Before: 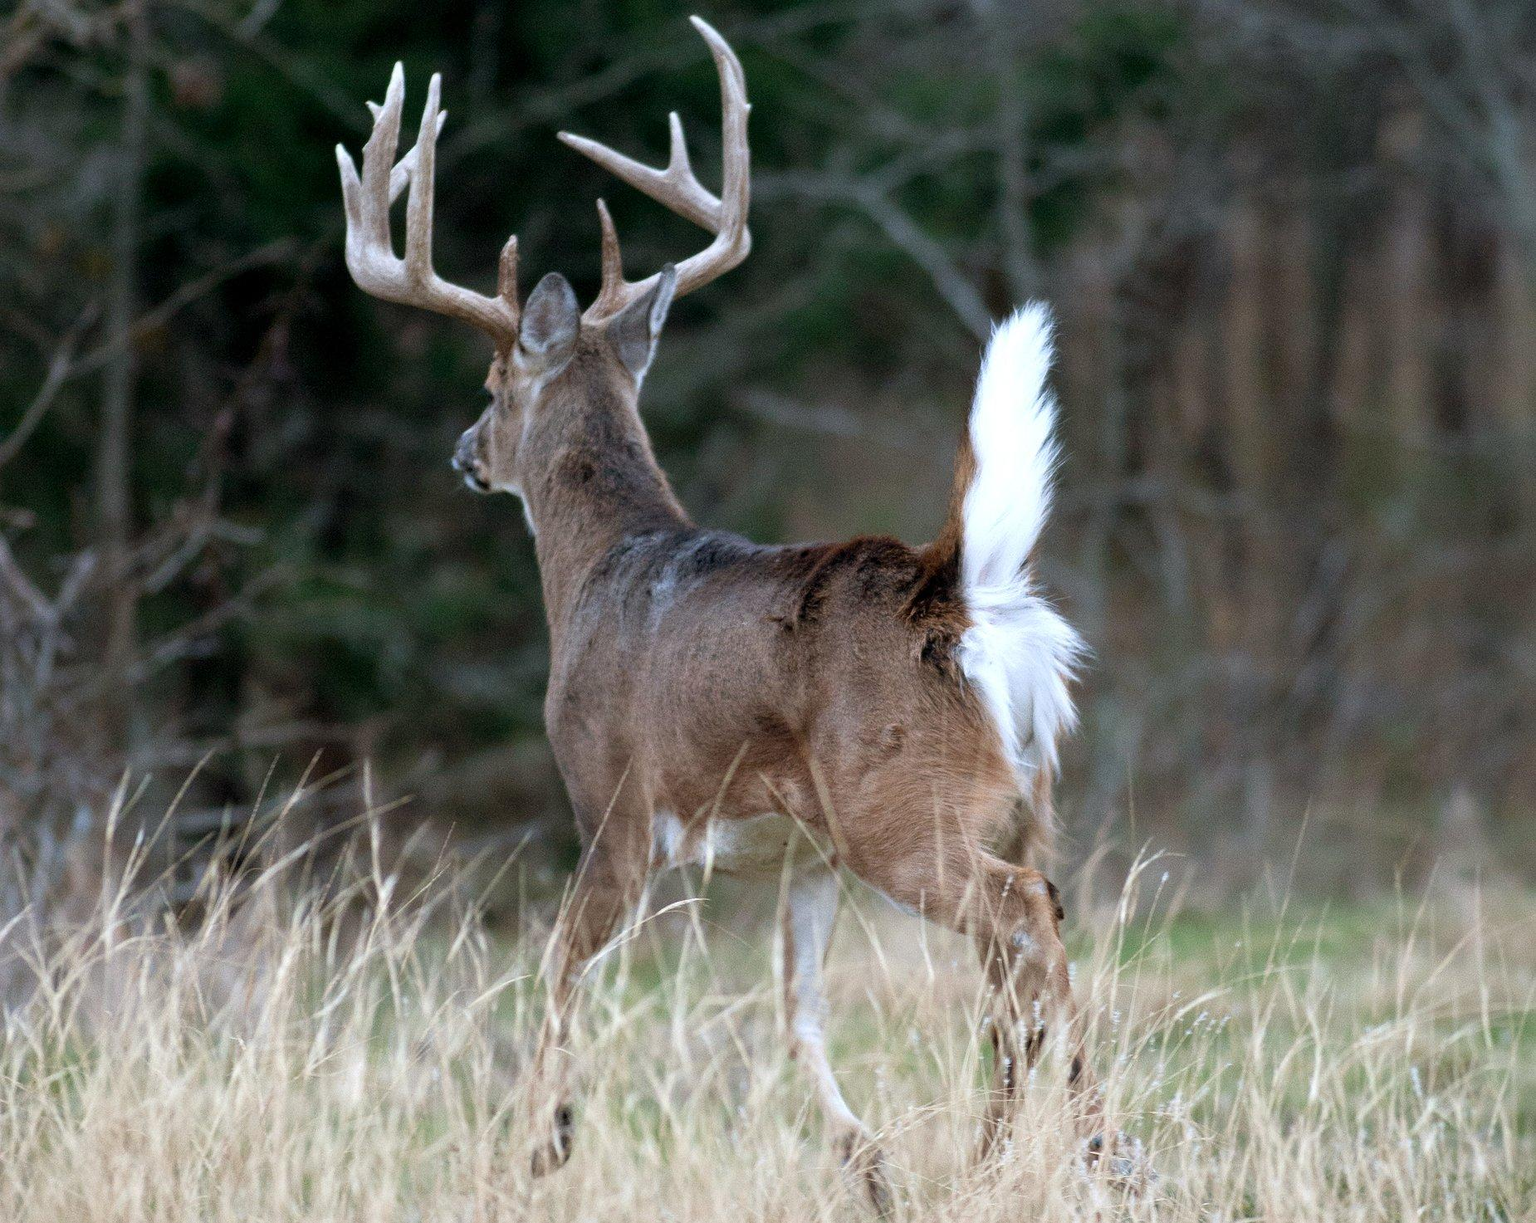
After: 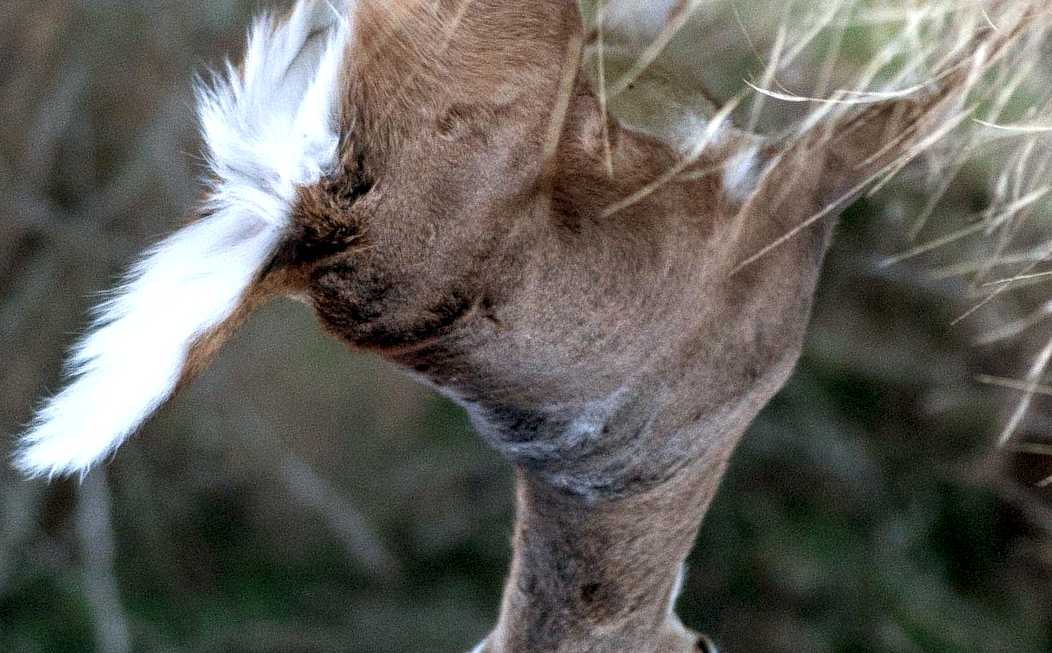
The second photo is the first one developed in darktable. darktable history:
crop and rotate: angle 147.25°, left 9.168%, top 15.648%, right 4.367%, bottom 16.928%
local contrast: highlights 38%, shadows 64%, detail 138%, midtone range 0.514
tone equalizer: edges refinement/feathering 500, mask exposure compensation -1.57 EV, preserve details no
